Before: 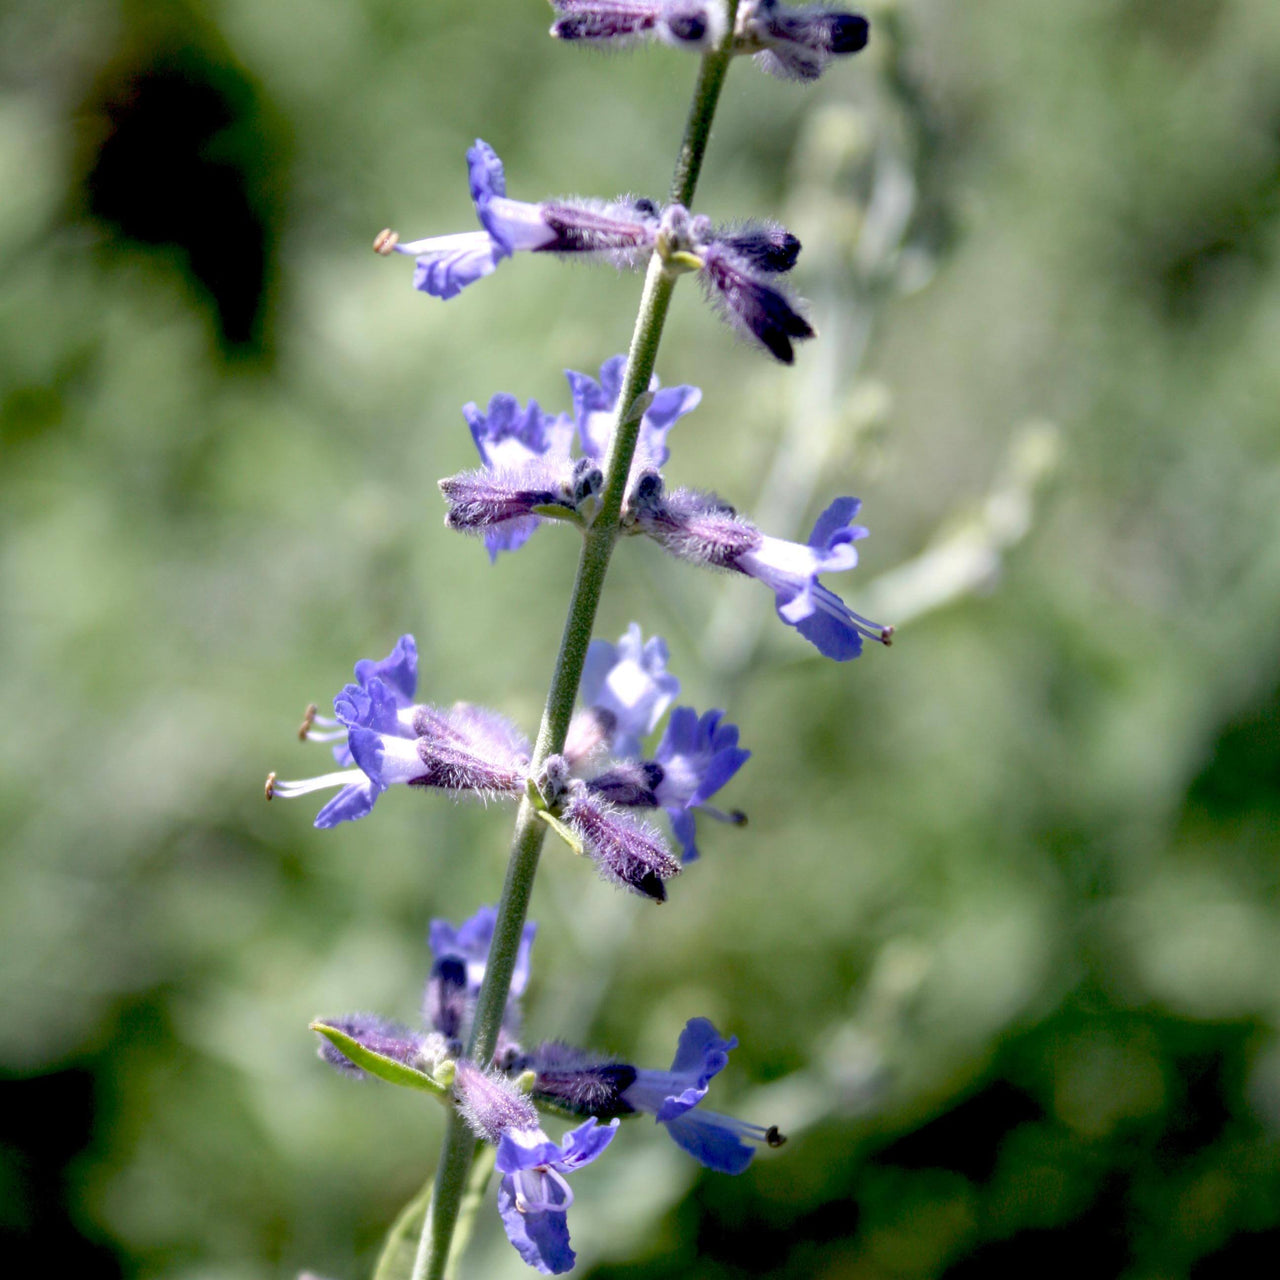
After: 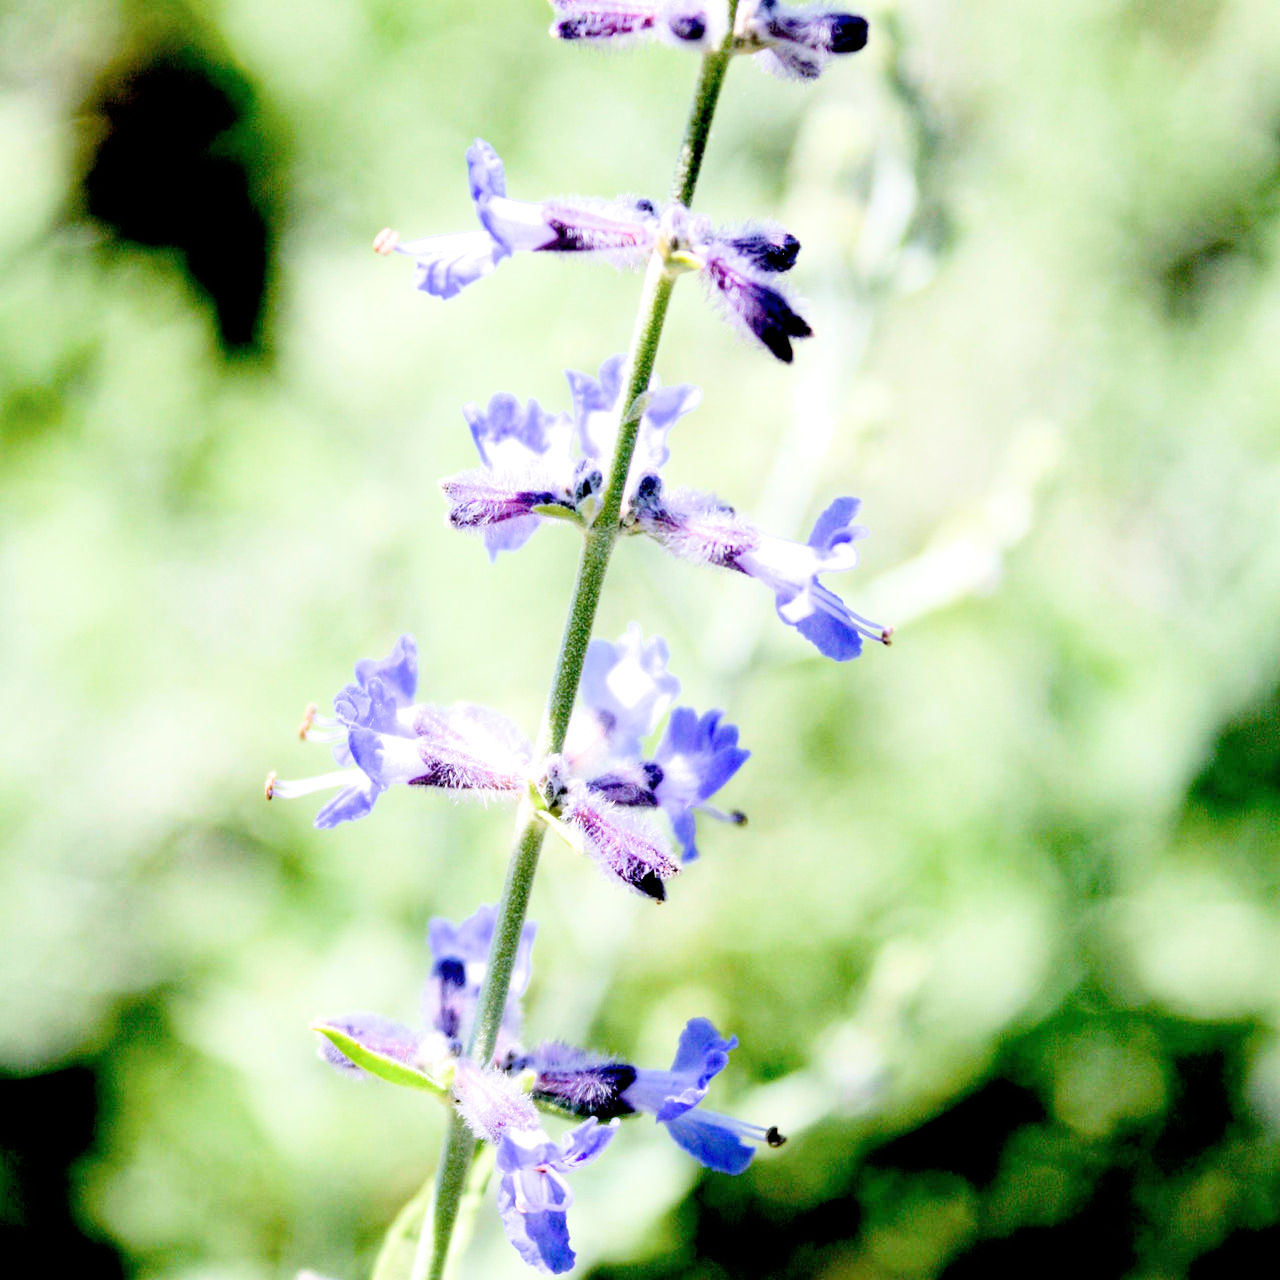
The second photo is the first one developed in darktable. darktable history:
filmic rgb: black relative exposure -5 EV, hardness 2.88, contrast 1.4
exposure: black level correction 0, exposure 2 EV, compensate highlight preservation false
